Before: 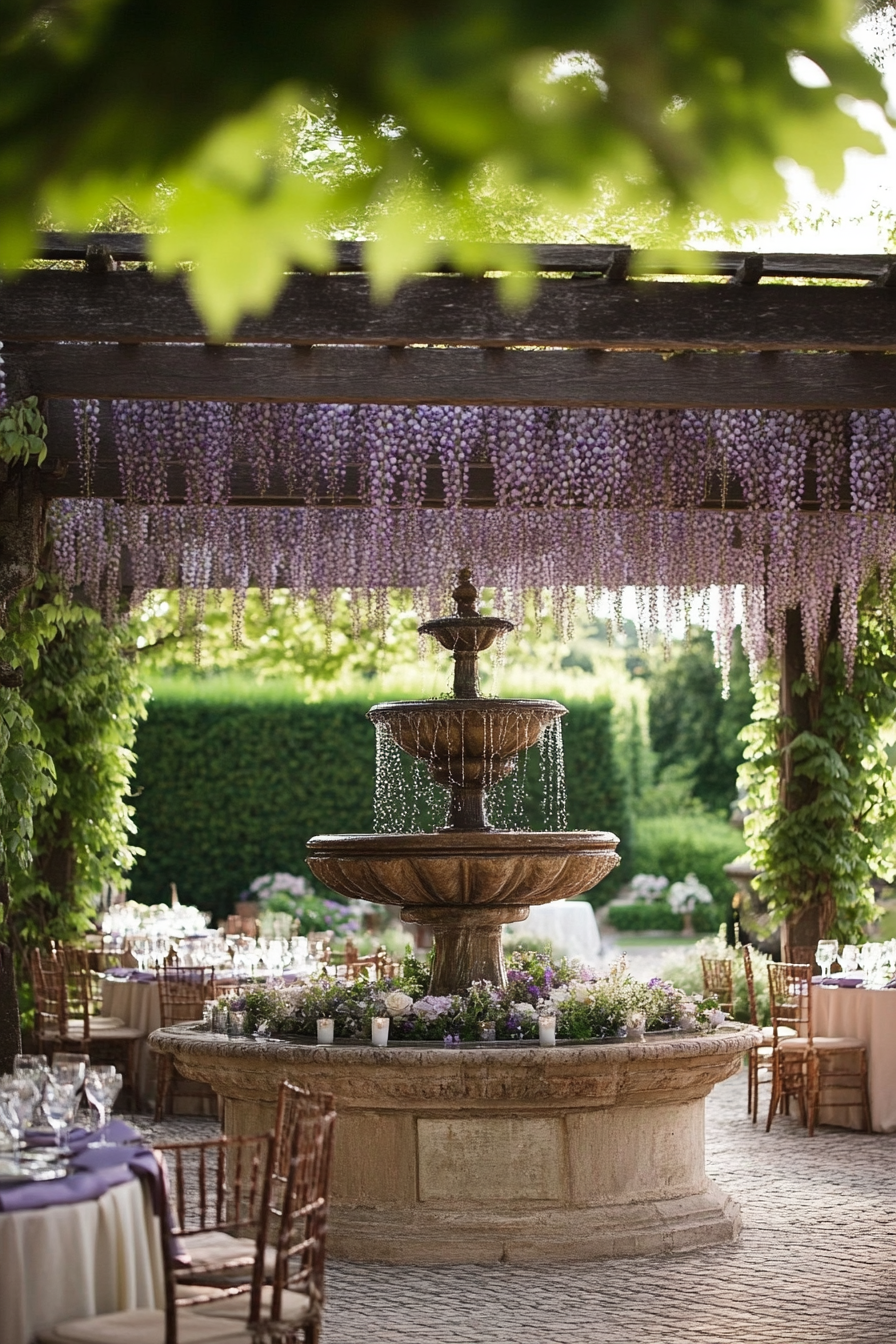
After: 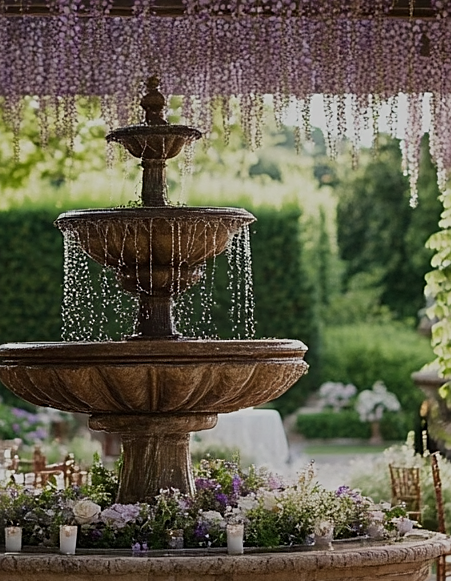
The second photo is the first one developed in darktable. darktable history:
color balance rgb: perceptual saturation grading › global saturation -0.105%, global vibrance 16.612%, saturation formula JzAzBz (2021)
sharpen: on, module defaults
crop: left 34.844%, top 36.647%, right 14.736%, bottom 20.053%
exposure: black level correction 0, exposure -0.794 EV, compensate highlight preservation false
